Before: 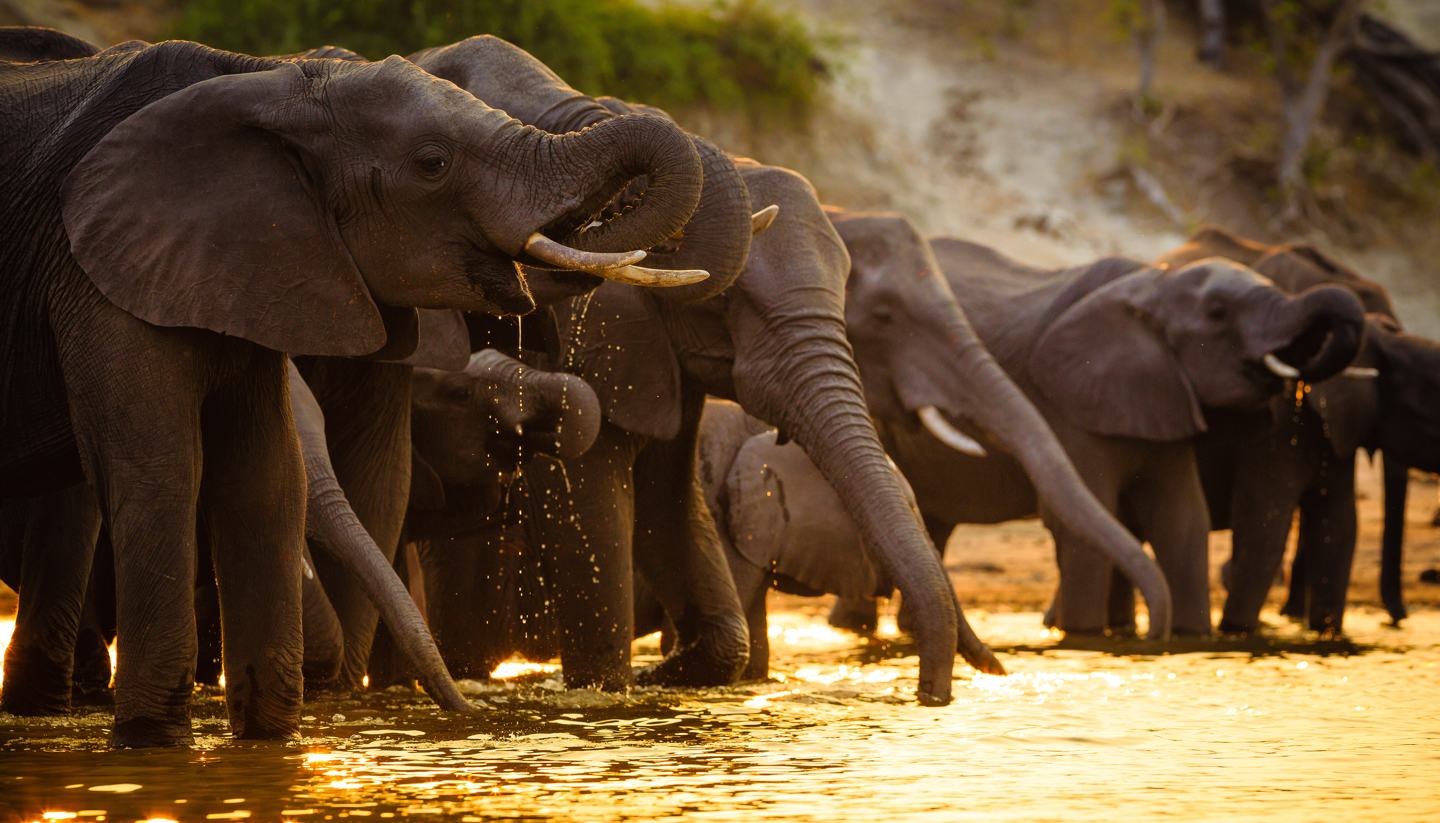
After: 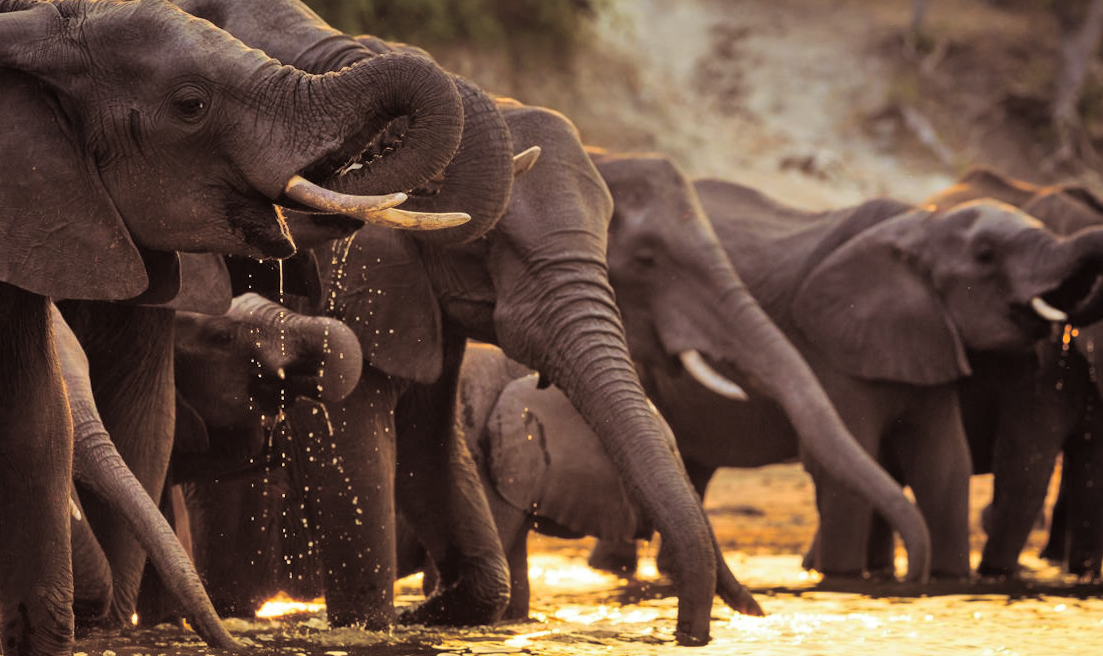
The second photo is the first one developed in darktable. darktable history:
crop: left 16.768%, top 8.653%, right 8.362%, bottom 12.485%
shadows and highlights: soften with gaussian
split-toning: shadows › saturation 0.2
rotate and perspective: lens shift (vertical) 0.048, lens shift (horizontal) -0.024, automatic cropping off
